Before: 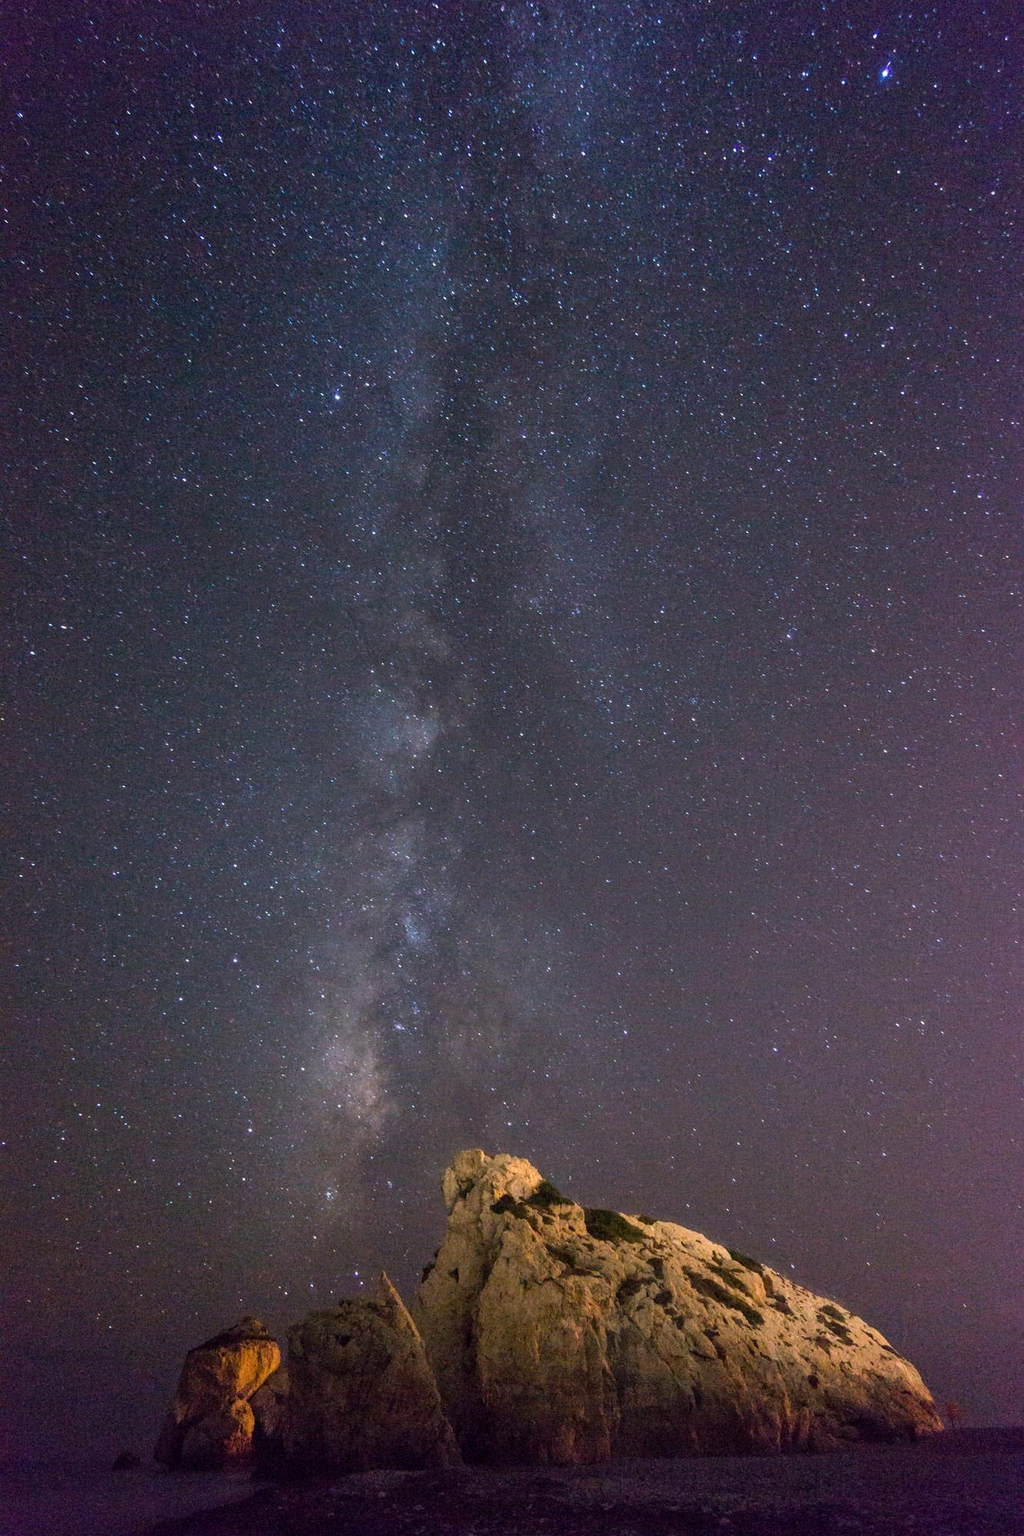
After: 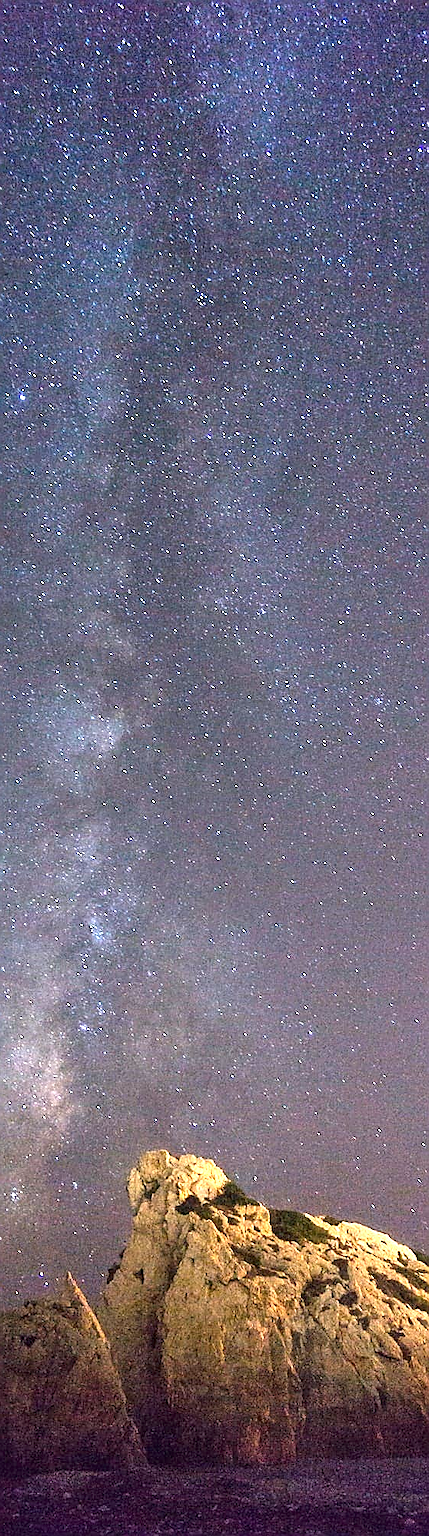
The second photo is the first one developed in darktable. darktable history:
crop: left 30.764%, right 27.272%
exposure: black level correction 0, exposure 1.499 EV, compensate highlight preservation false
sharpen: radius 1.383, amount 1.242, threshold 0.802
